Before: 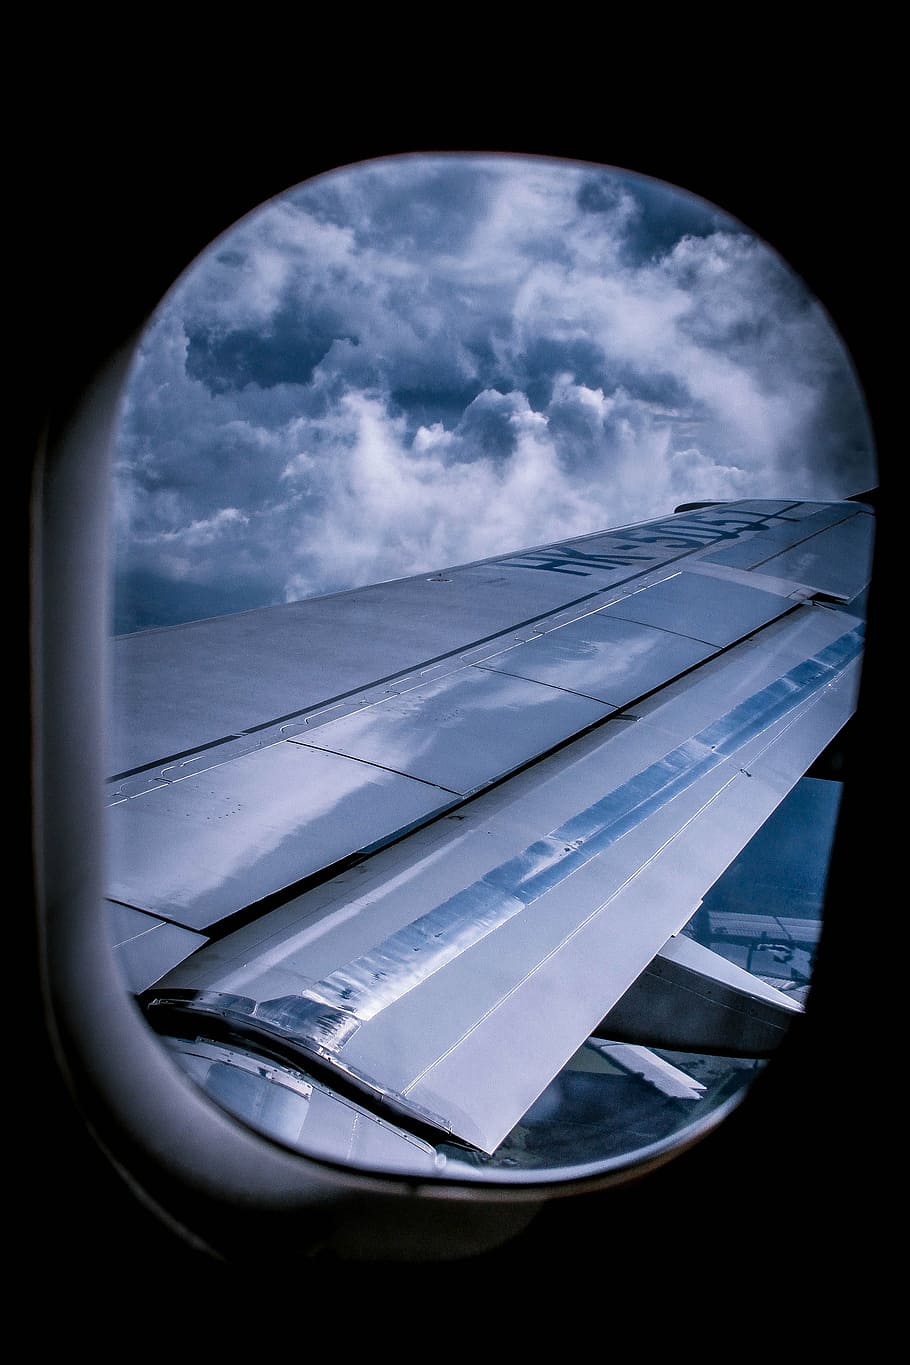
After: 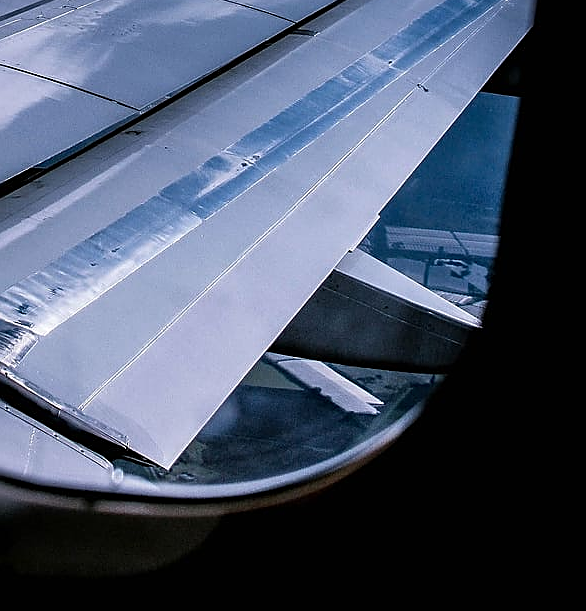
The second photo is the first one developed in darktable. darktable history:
crop and rotate: left 35.509%, top 50.238%, bottom 4.934%
sharpen: on, module defaults
